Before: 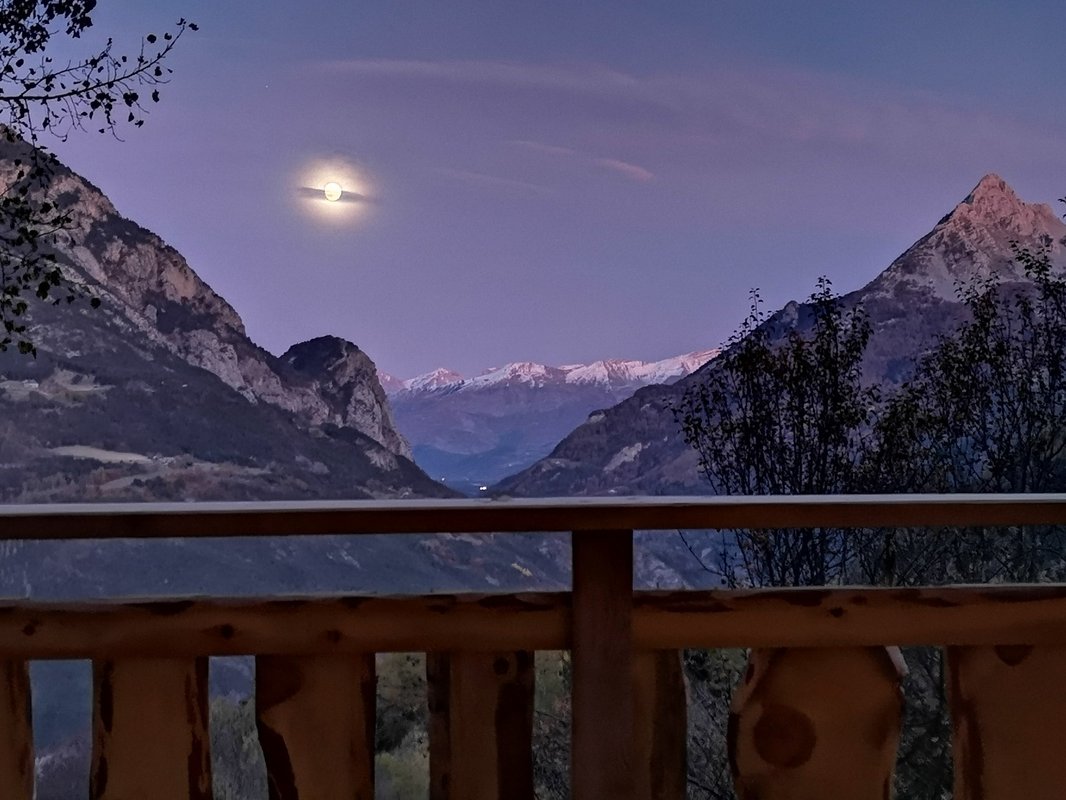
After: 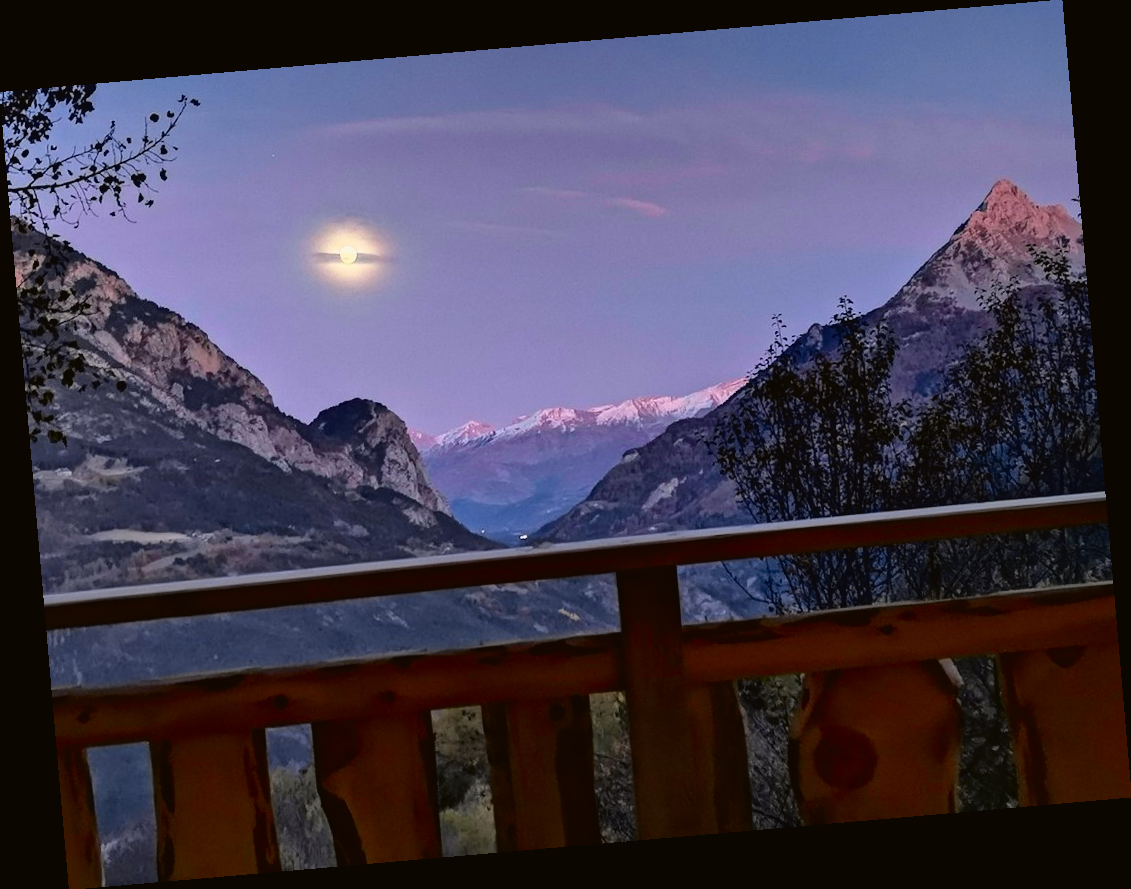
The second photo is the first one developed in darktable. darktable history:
rotate and perspective: rotation -4.98°, automatic cropping off
tone curve: curves: ch0 [(0, 0.021) (0.049, 0.044) (0.152, 0.14) (0.328, 0.377) (0.473, 0.543) (0.663, 0.734) (0.84, 0.899) (1, 0.969)]; ch1 [(0, 0) (0.302, 0.331) (0.427, 0.433) (0.472, 0.47) (0.502, 0.503) (0.527, 0.524) (0.564, 0.591) (0.602, 0.632) (0.677, 0.701) (0.859, 0.885) (1, 1)]; ch2 [(0, 0) (0.33, 0.301) (0.447, 0.44) (0.487, 0.496) (0.502, 0.516) (0.535, 0.563) (0.565, 0.6) (0.618, 0.629) (1, 1)], color space Lab, independent channels, preserve colors none
